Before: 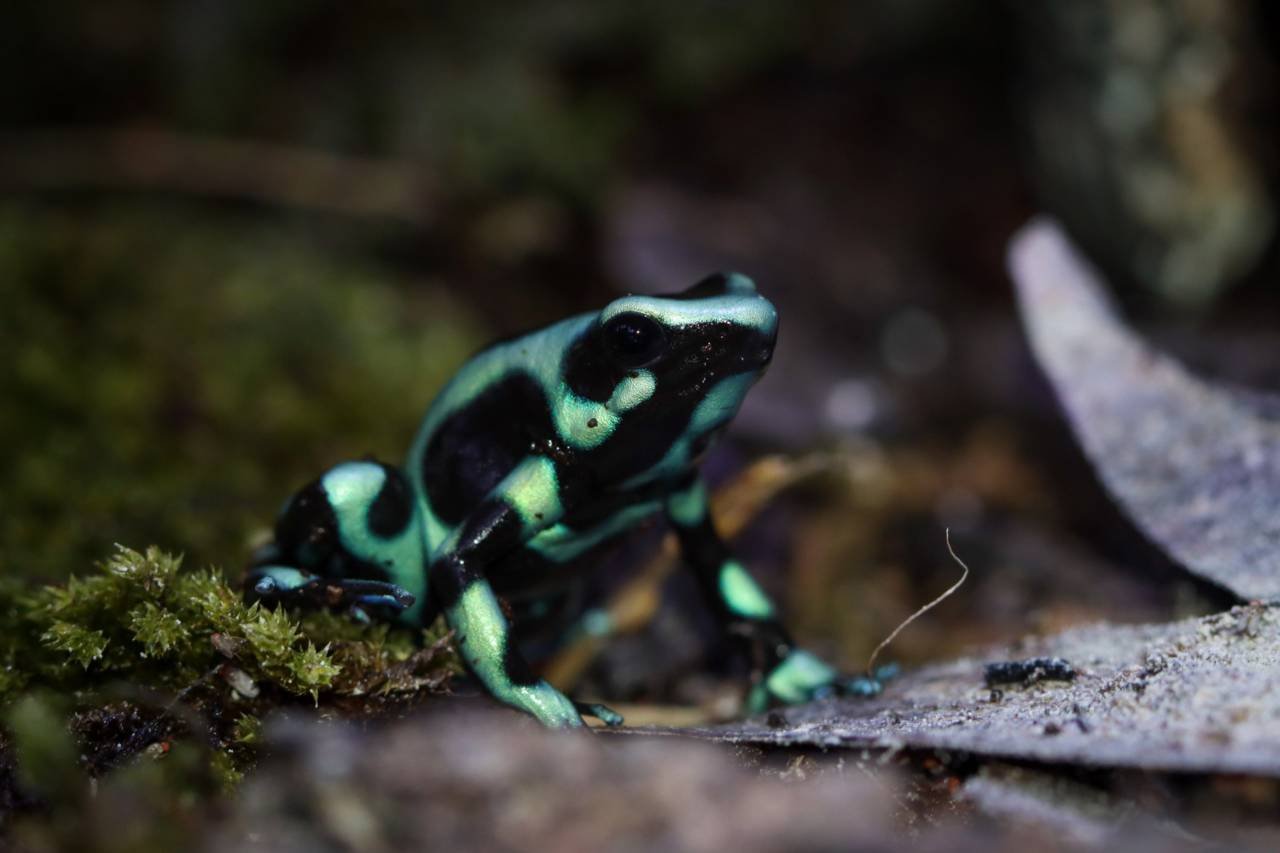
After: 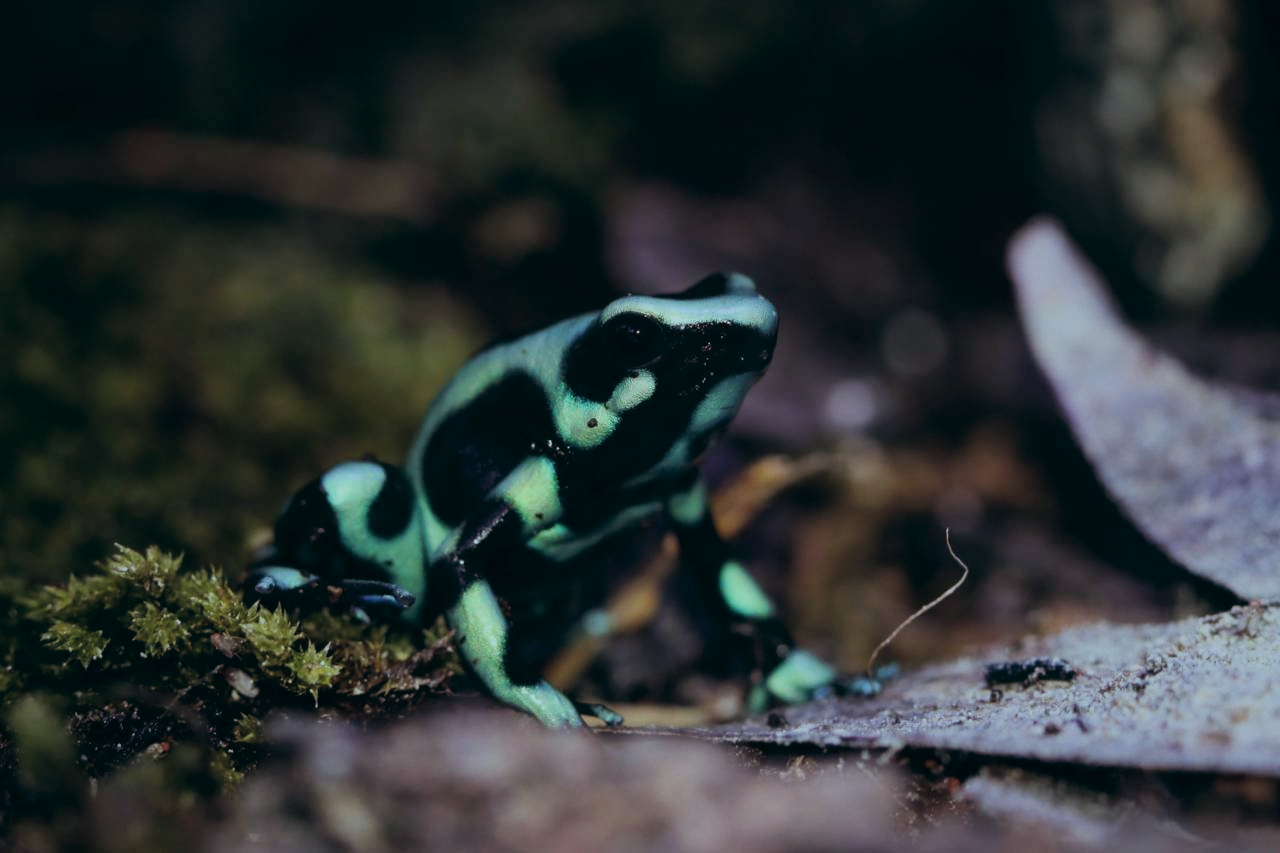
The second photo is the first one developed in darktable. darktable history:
filmic rgb: black relative exposure -7.65 EV, white relative exposure 4.56 EV, hardness 3.61
color balance: lift [1.003, 0.993, 1.001, 1.007], gamma [1.018, 1.072, 0.959, 0.928], gain [0.974, 0.873, 1.031, 1.127]
